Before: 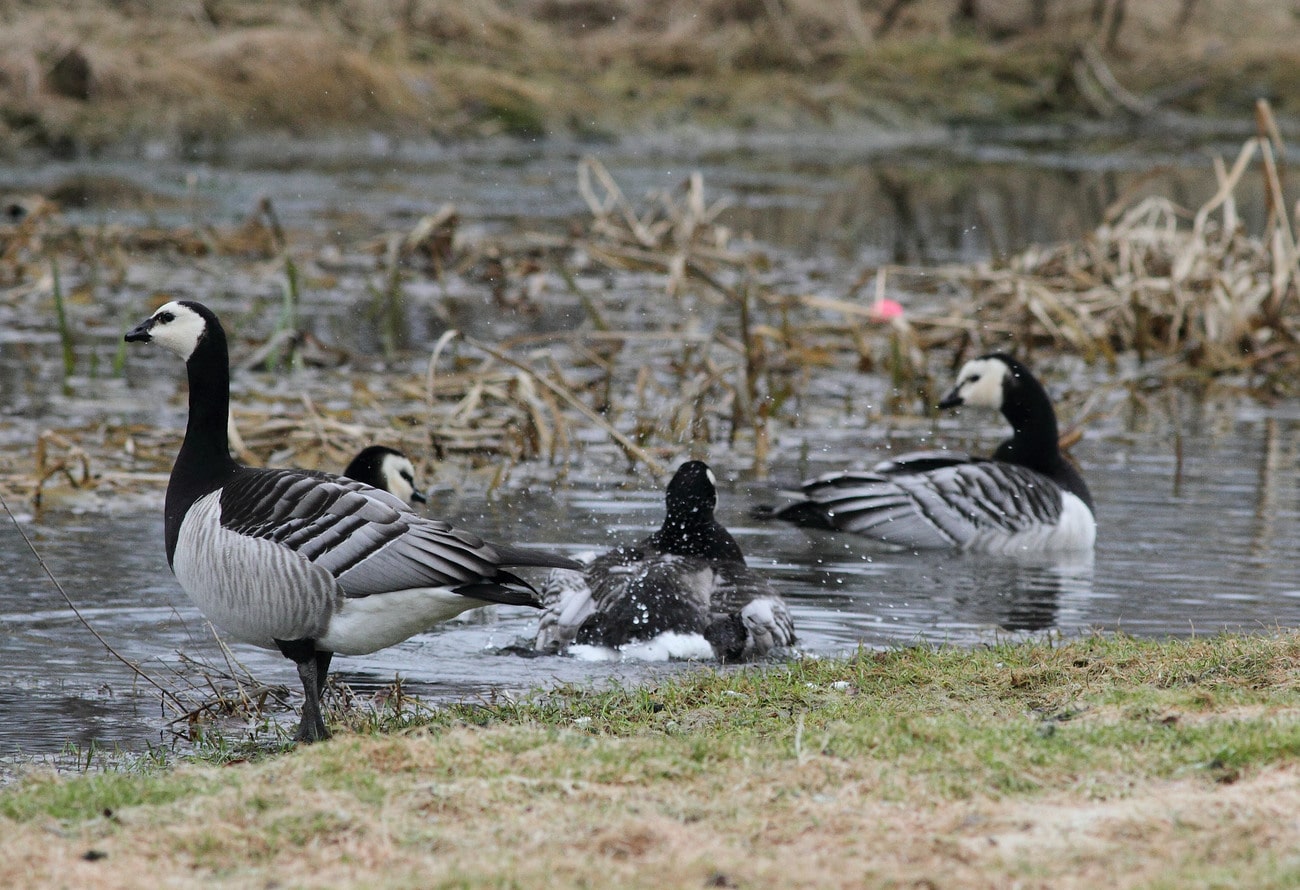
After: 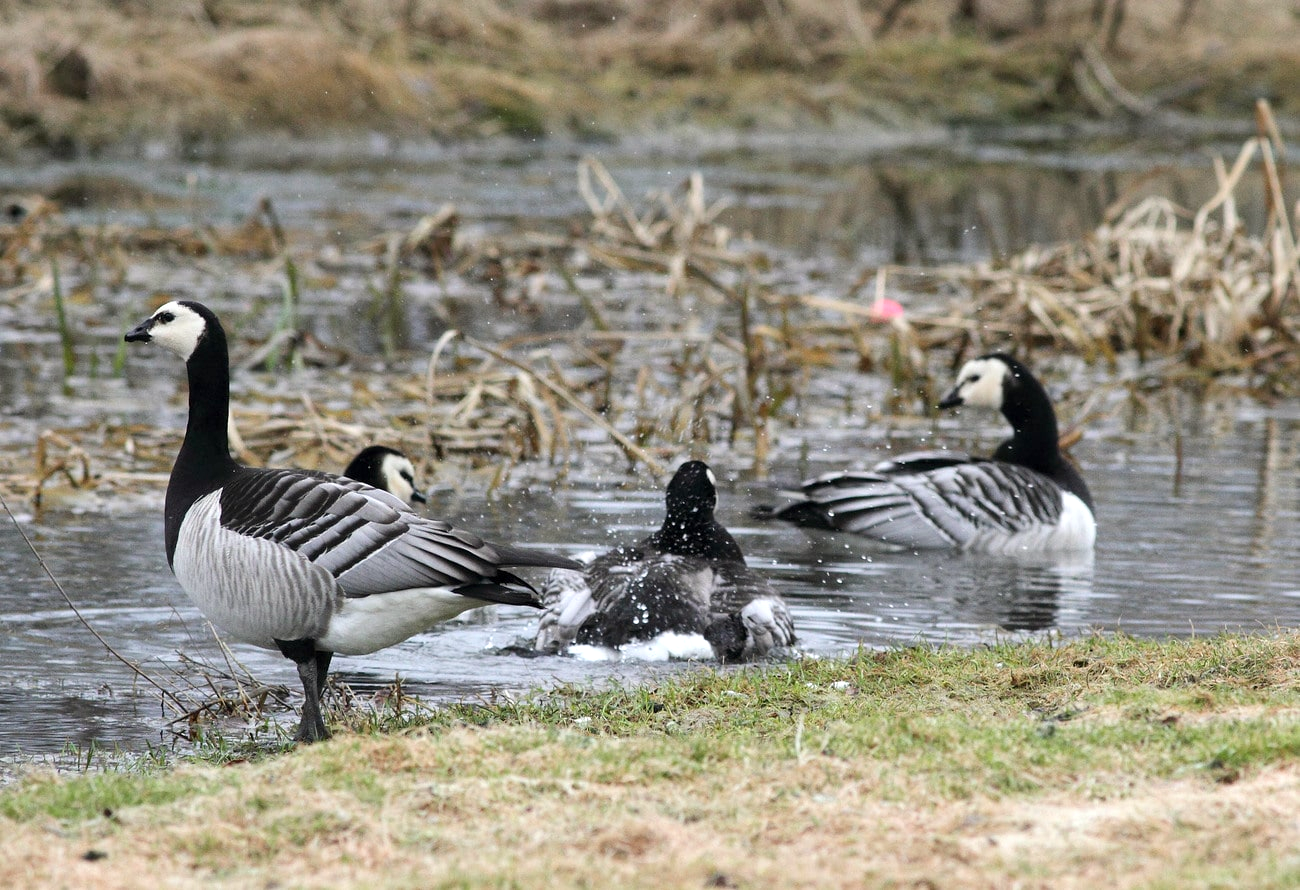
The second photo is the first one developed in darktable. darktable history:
exposure: black level correction 0.001, exposure 0.5 EV, compensate exposure bias true, compensate highlight preservation false
color calibration: x 0.342, y 0.355, temperature 5146 K
